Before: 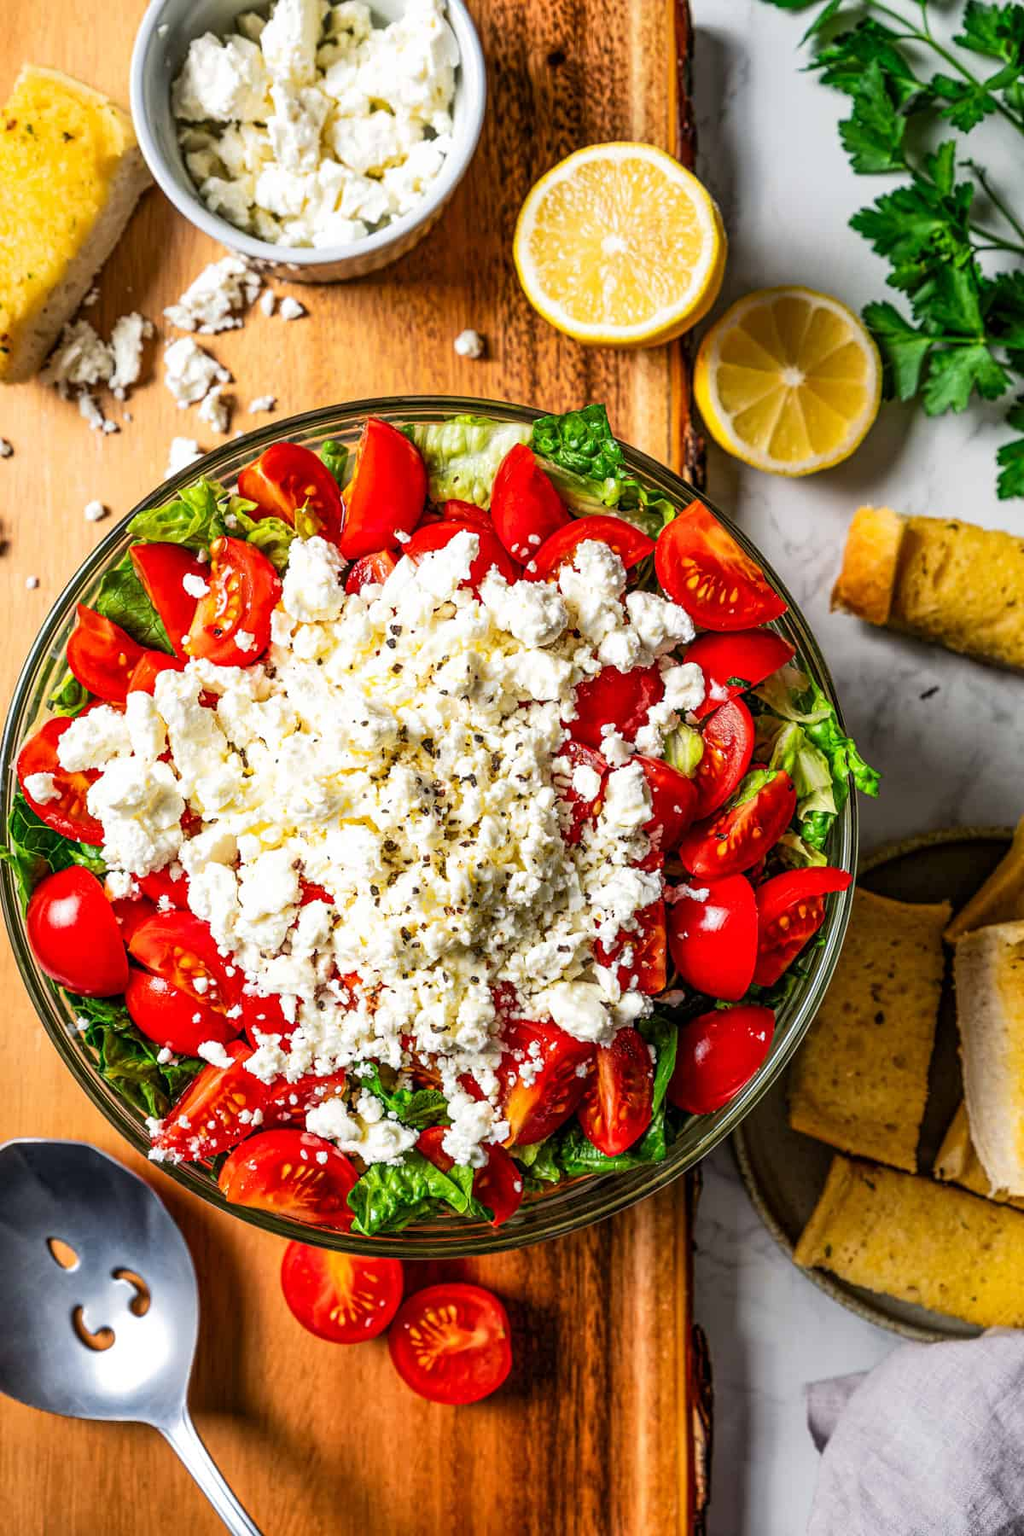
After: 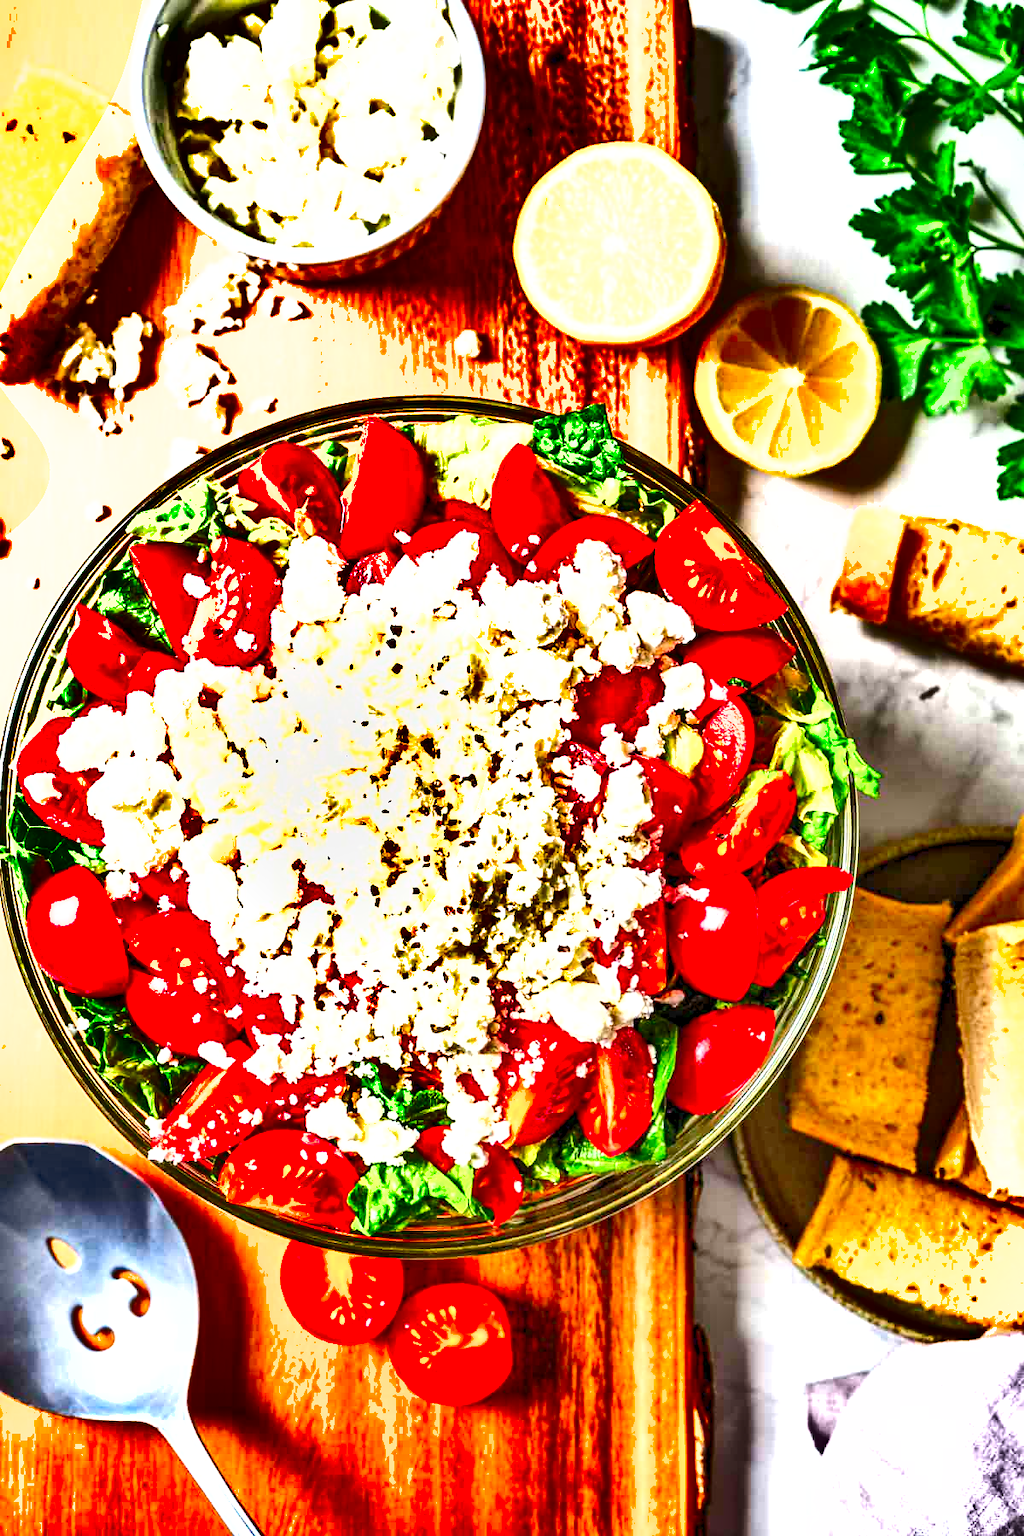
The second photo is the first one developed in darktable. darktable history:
levels: levels [0.008, 0.318, 0.836]
tone equalizer: -7 EV 0.152 EV, -6 EV 0.633 EV, -5 EV 1.14 EV, -4 EV 1.29 EV, -3 EV 1.16 EV, -2 EV 0.6 EV, -1 EV 0.146 EV, smoothing diameter 2.03%, edges refinement/feathering 22.06, mask exposure compensation -1.57 EV, filter diffusion 5
shadows and highlights: shadows 21.05, highlights -82.37, soften with gaussian
